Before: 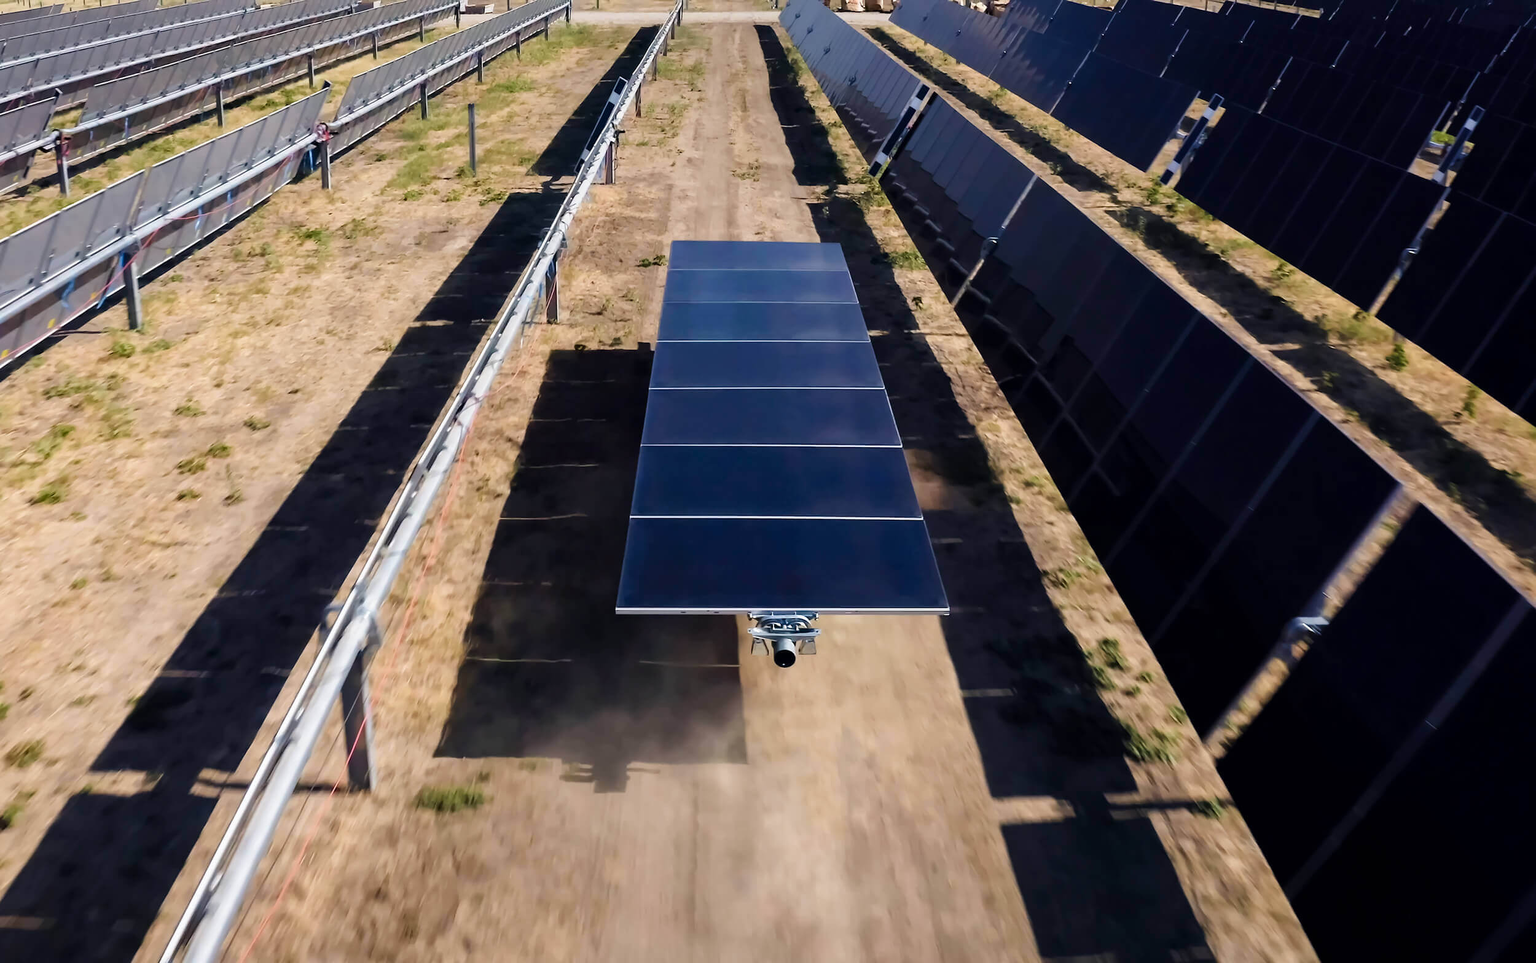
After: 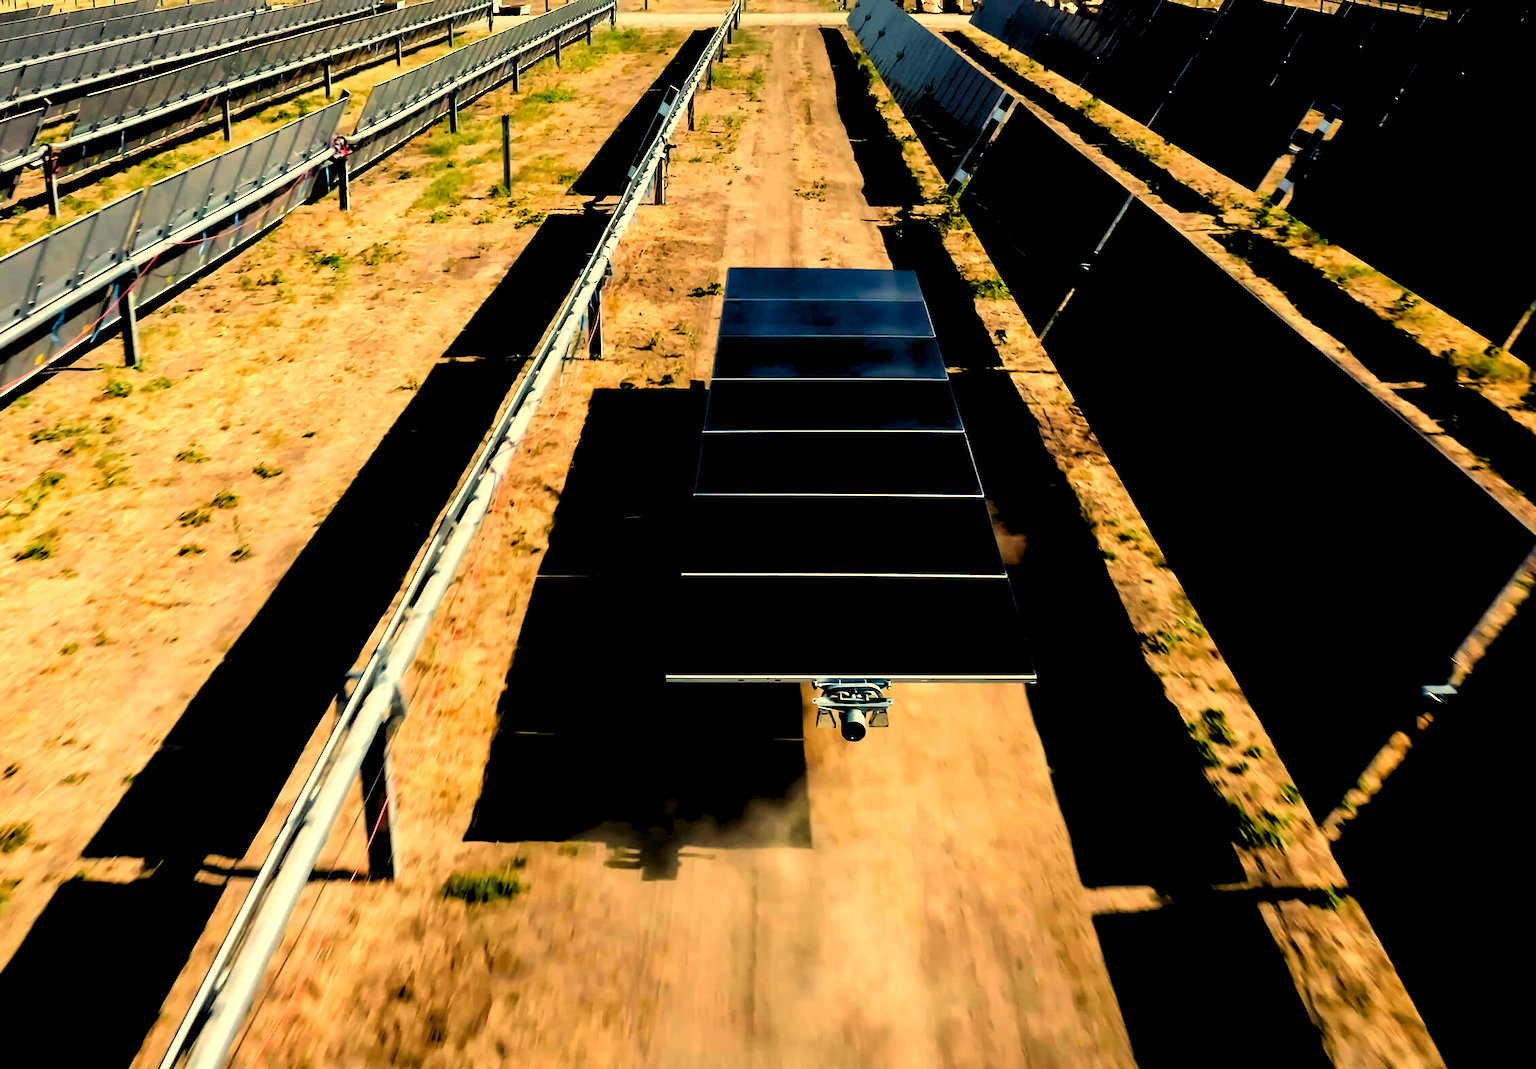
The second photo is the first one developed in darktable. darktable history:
crop and rotate: left 1.088%, right 8.807%
rgb levels: levels [[0.029, 0.461, 0.922], [0, 0.5, 1], [0, 0.5, 1]]
contrast brightness saturation: contrast 0.07, brightness -0.14, saturation 0.11
tone curve: curves: ch0 [(0, 0) (0.526, 0.642) (1, 1)], color space Lab, linked channels, preserve colors none
color balance: mode lift, gamma, gain (sRGB), lift [1.014, 0.966, 0.918, 0.87], gamma [0.86, 0.734, 0.918, 0.976], gain [1.063, 1.13, 1.063, 0.86]
